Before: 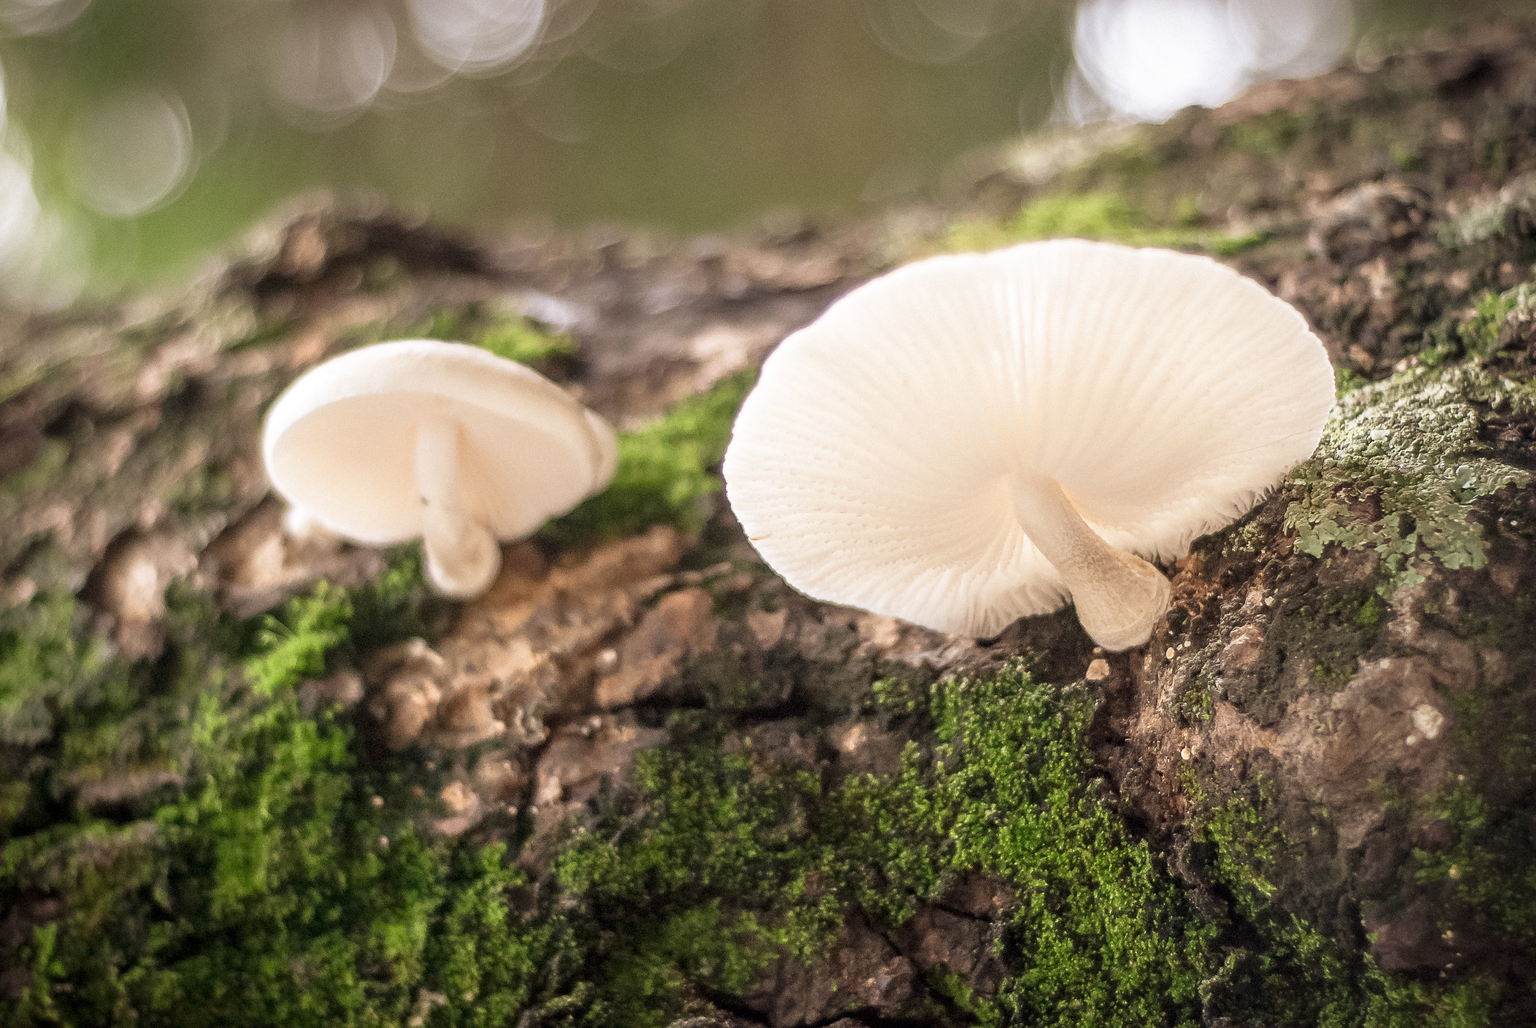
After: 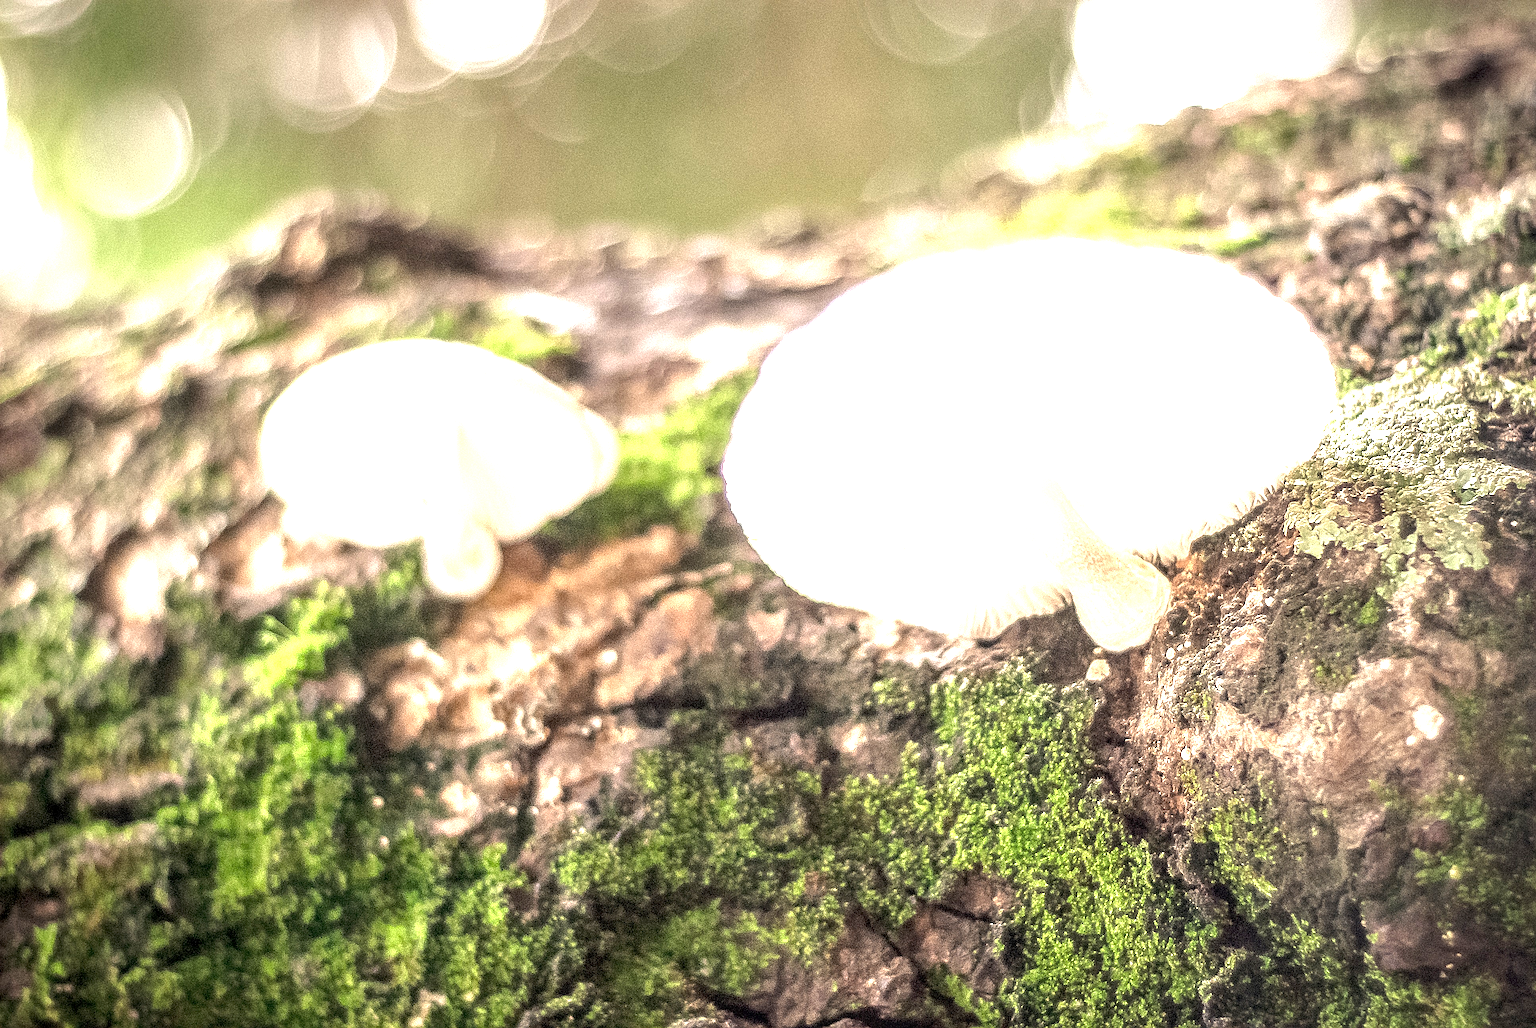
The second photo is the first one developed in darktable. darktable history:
sharpen: amount 0.491
local contrast: on, module defaults
exposure: black level correction 0, exposure 1.533 EV, compensate highlight preservation false
